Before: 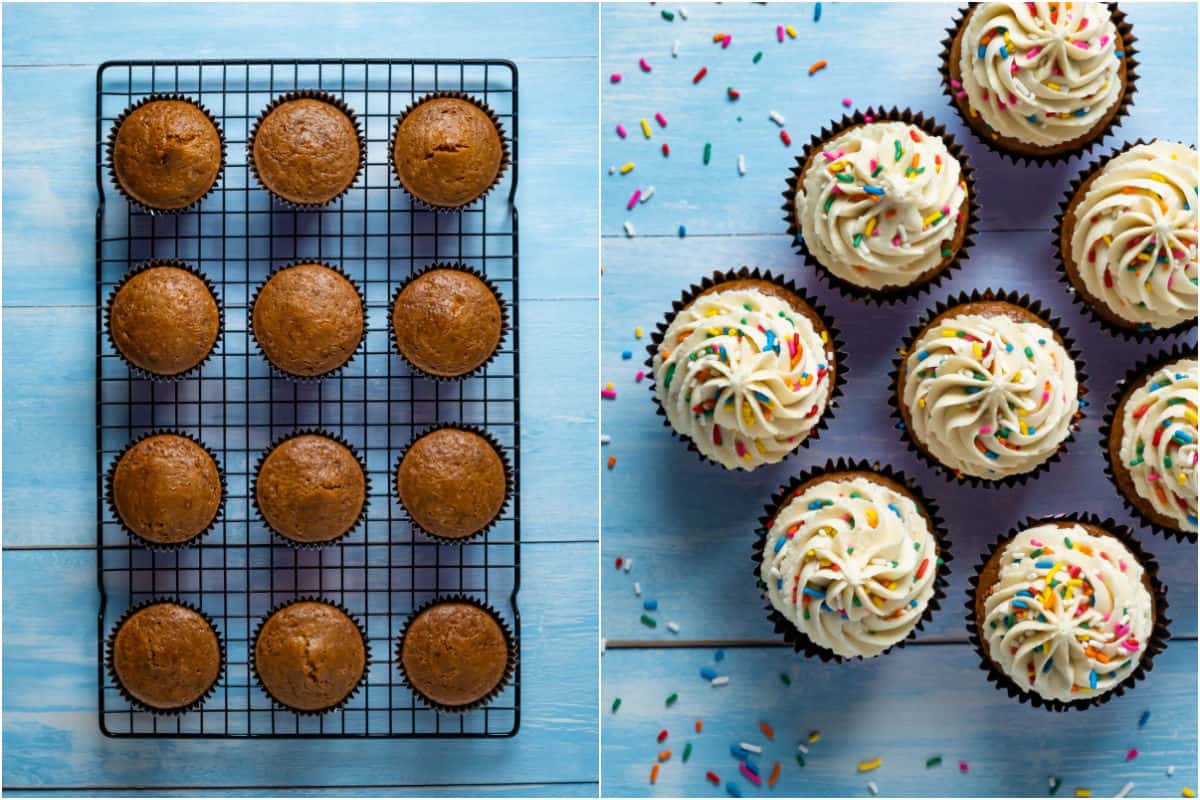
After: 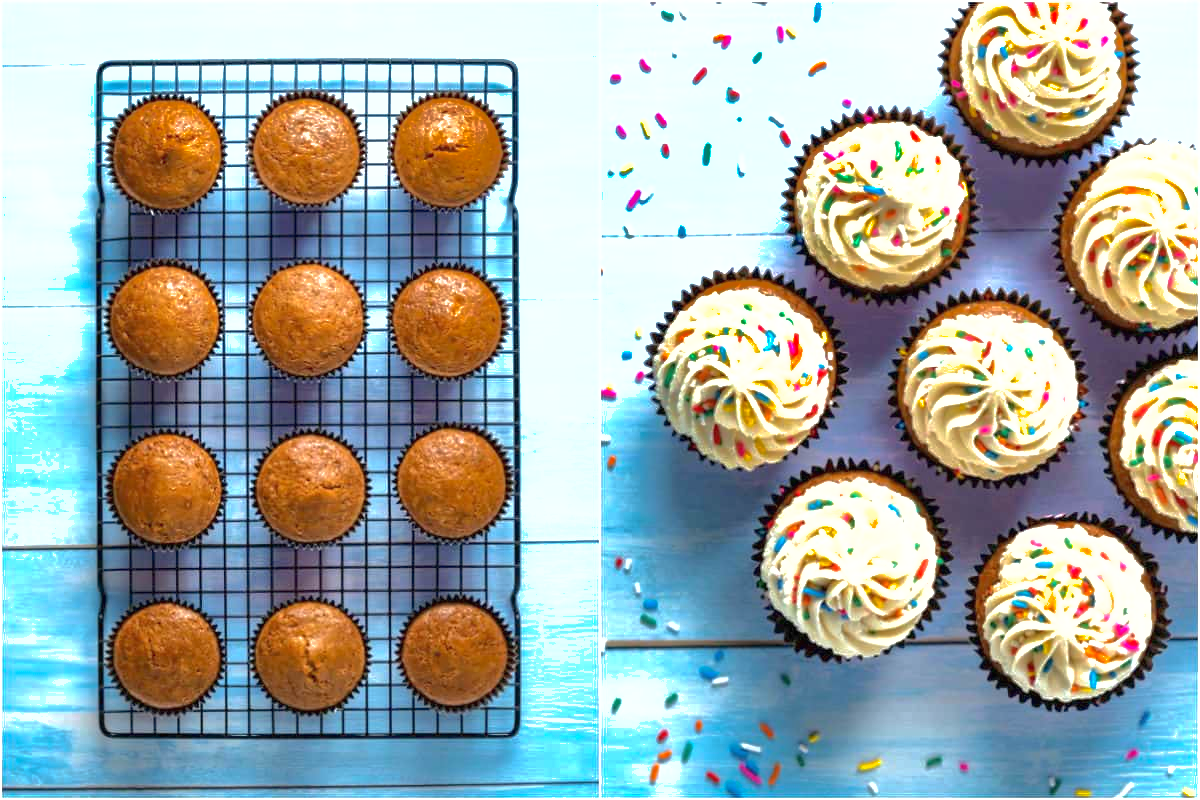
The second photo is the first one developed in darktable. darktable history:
exposure: black level correction 0, exposure 1.2 EV, compensate exposure bias true, compensate highlight preservation false
shadows and highlights: highlights -59.97
